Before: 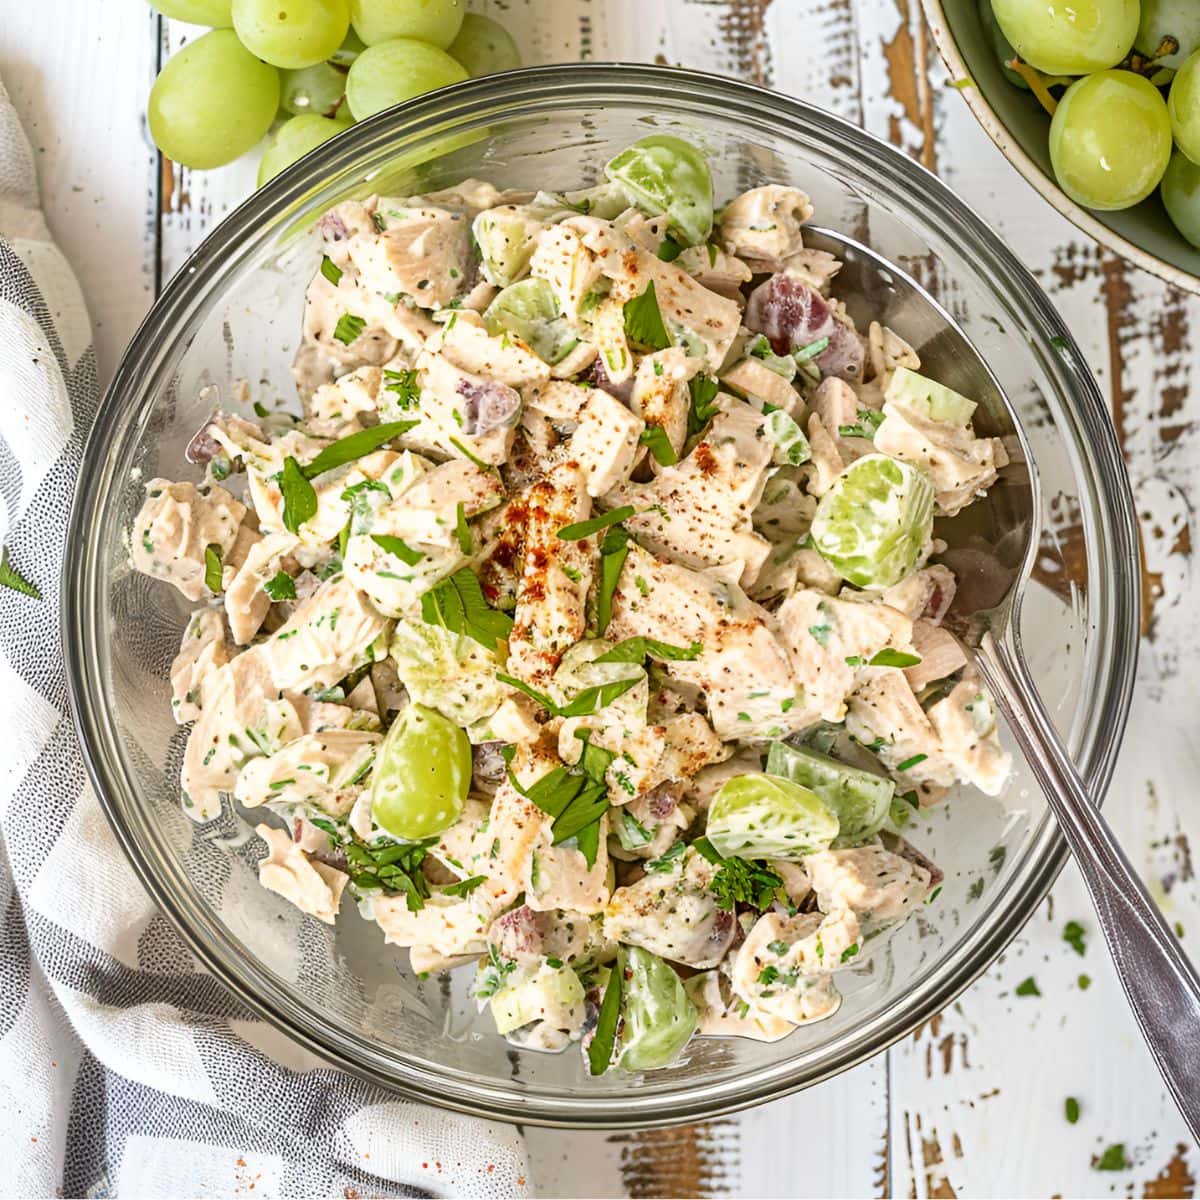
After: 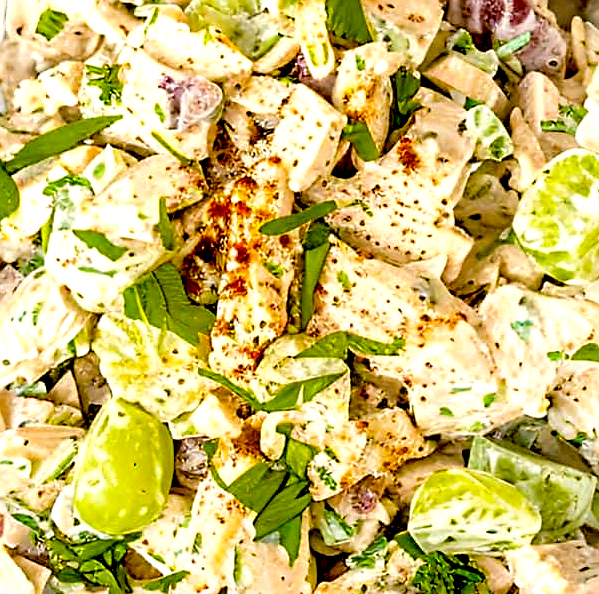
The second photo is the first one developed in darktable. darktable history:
exposure: black level correction 0.032, exposure 0.323 EV, compensate highlight preservation false
sharpen: on, module defaults
color balance rgb: perceptual saturation grading › global saturation 16.027%, global vibrance 20%
crop: left 24.841%, top 25.419%, right 25.232%, bottom 25.059%
